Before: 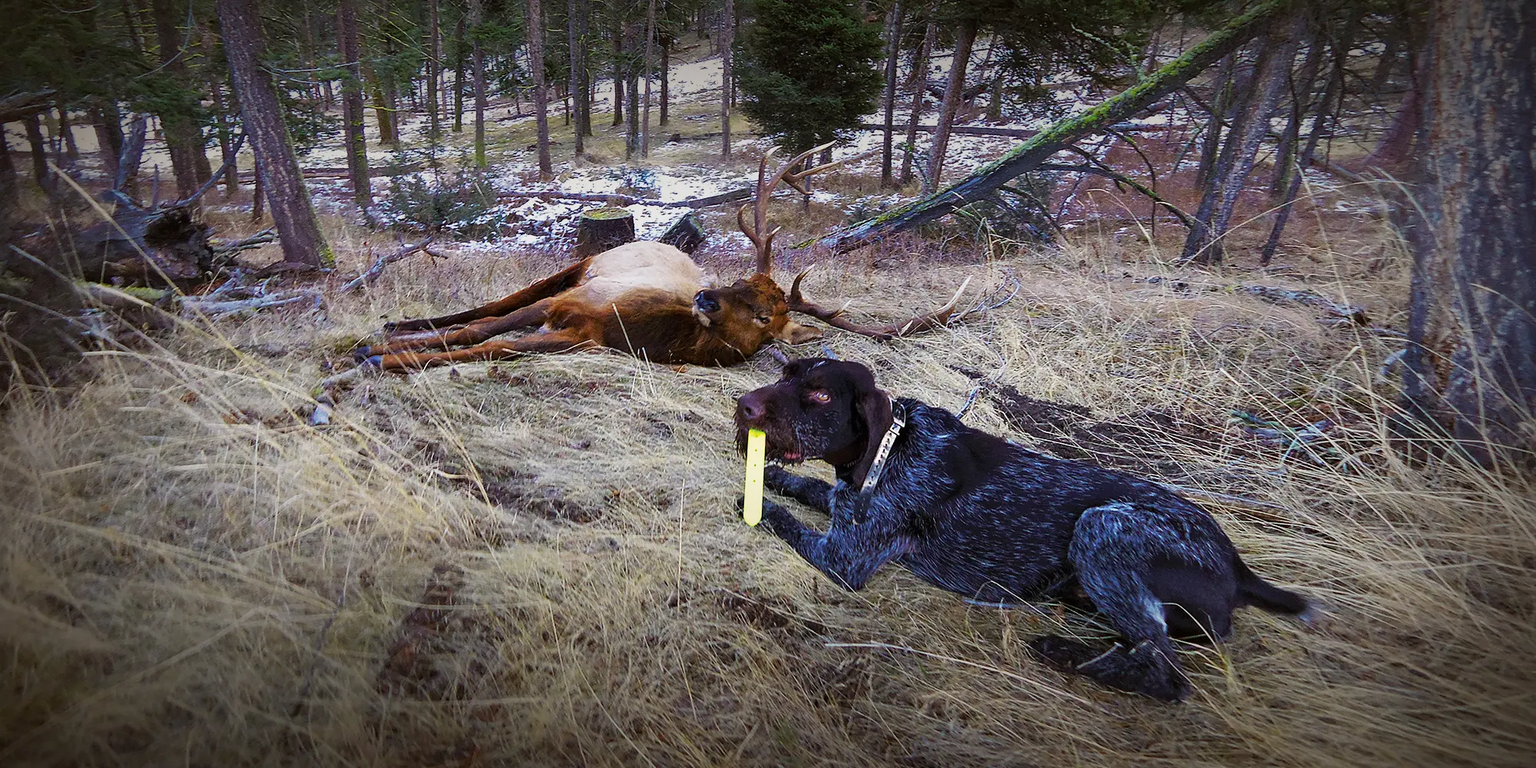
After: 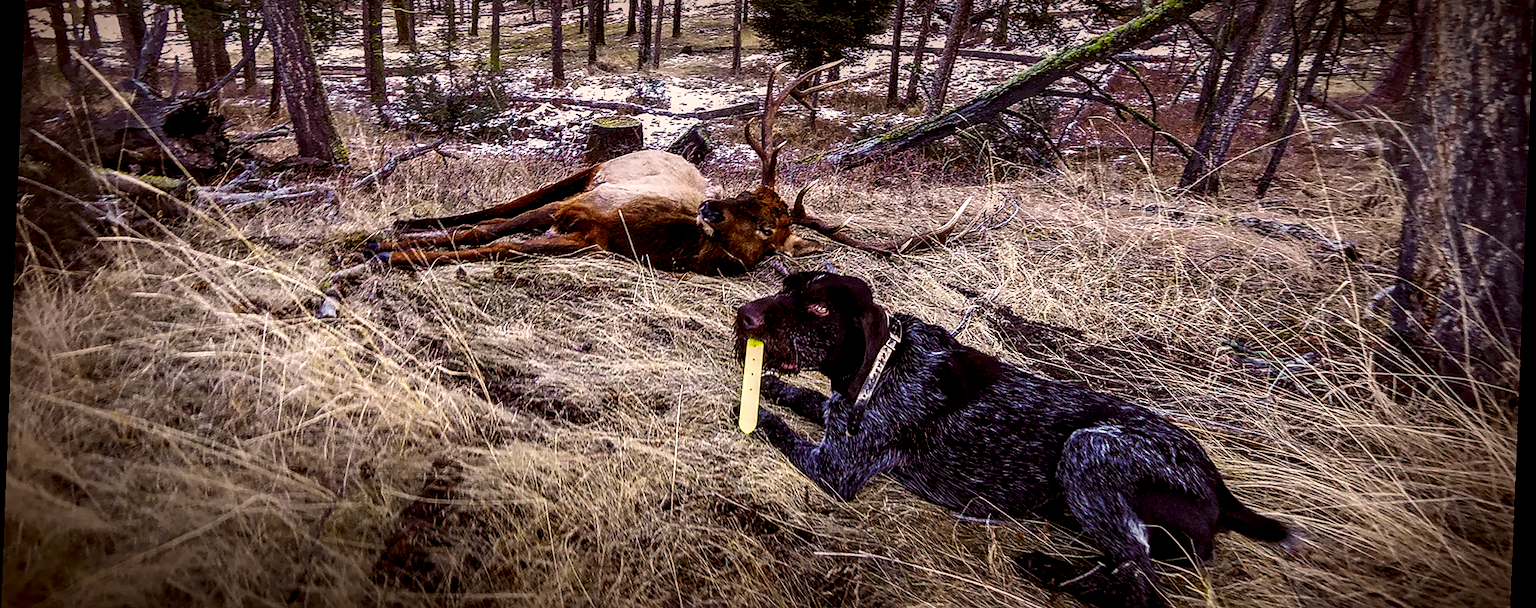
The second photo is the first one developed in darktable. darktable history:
contrast brightness saturation: contrast 0.07, brightness -0.13, saturation 0.06
crop: top 13.819%, bottom 11.169%
rotate and perspective: rotation 2.27°, automatic cropping off
local contrast: highlights 19%, detail 186%
color correction: highlights a* 10.21, highlights b* 9.79, shadows a* 8.61, shadows b* 7.88, saturation 0.8
color balance: output saturation 110%
sharpen: amount 0.2
